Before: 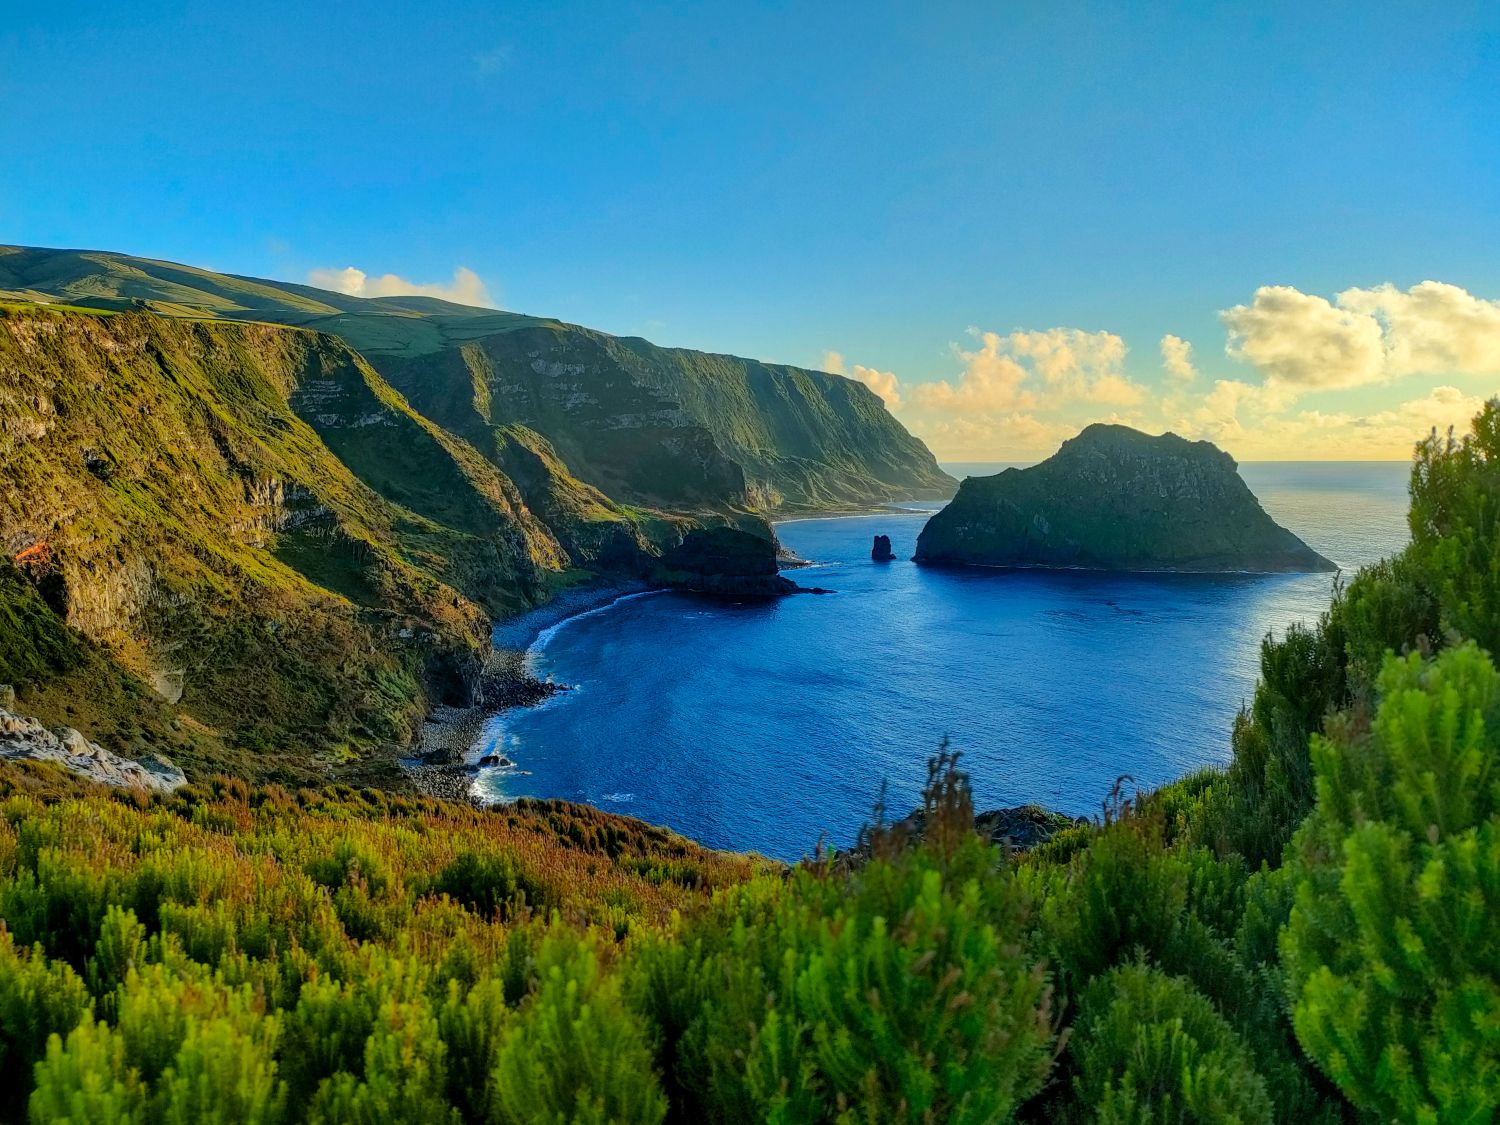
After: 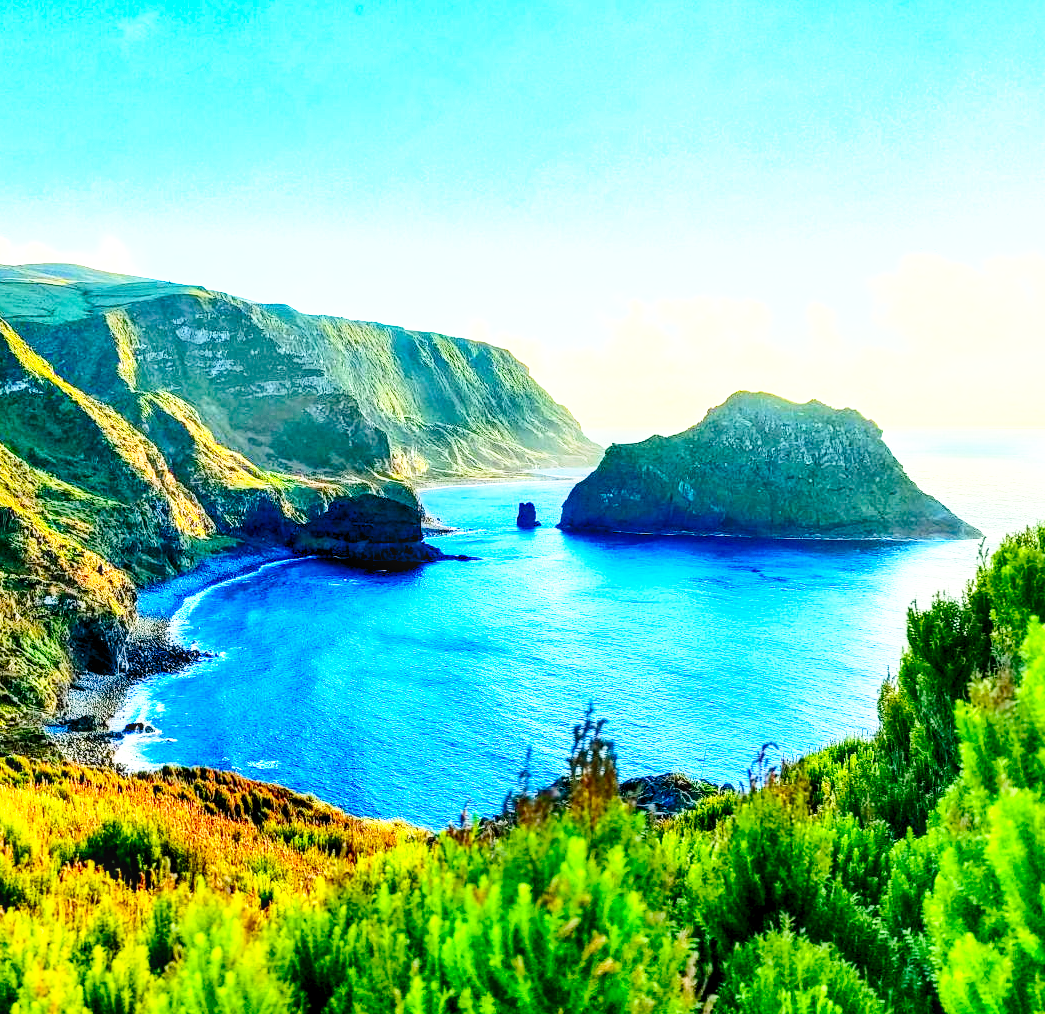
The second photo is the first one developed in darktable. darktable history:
base curve: curves: ch0 [(0, 0) (0.028, 0.03) (0.121, 0.232) (0.46, 0.748) (0.859, 0.968) (1, 1)], exposure shift 0.01, preserve colors none
crop and rotate: left 23.69%, top 2.975%, right 6.624%, bottom 6.852%
local contrast: detail 130%
exposure: black level correction 0, exposure 1.375 EV, compensate highlight preservation false
shadows and highlights: low approximation 0.01, soften with gaussian
contrast brightness saturation: contrast 0.226, brightness 0.108, saturation 0.29
color balance rgb: global offset › luminance -0.88%, perceptual saturation grading › global saturation 0.017%
tone equalizer: edges refinement/feathering 500, mask exposure compensation -1.57 EV, preserve details guided filter
